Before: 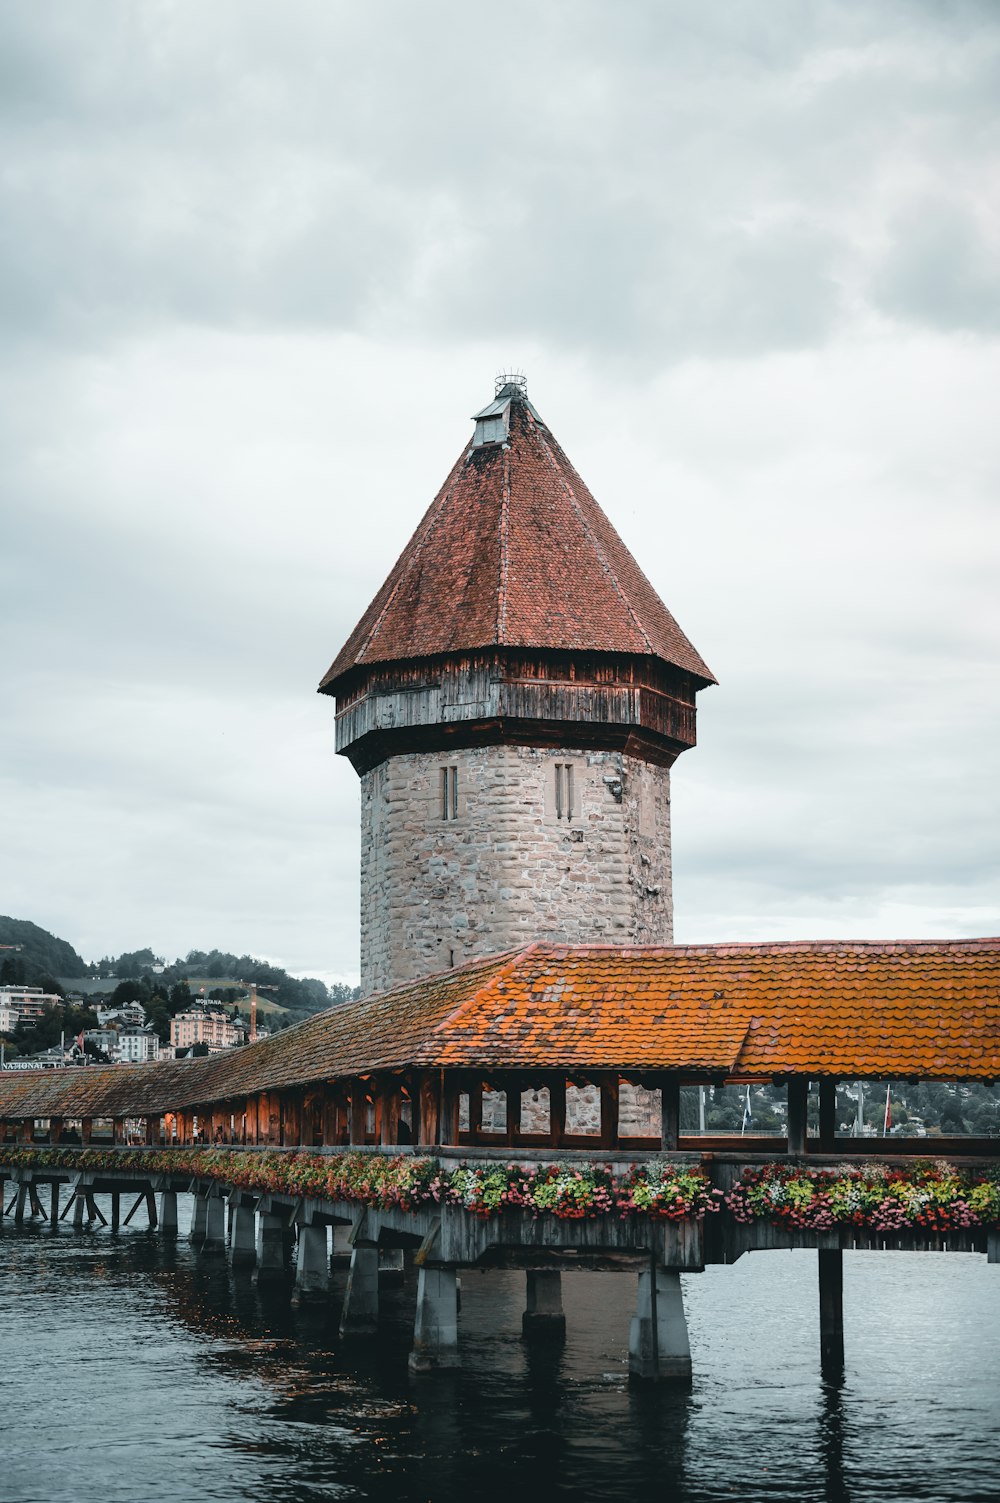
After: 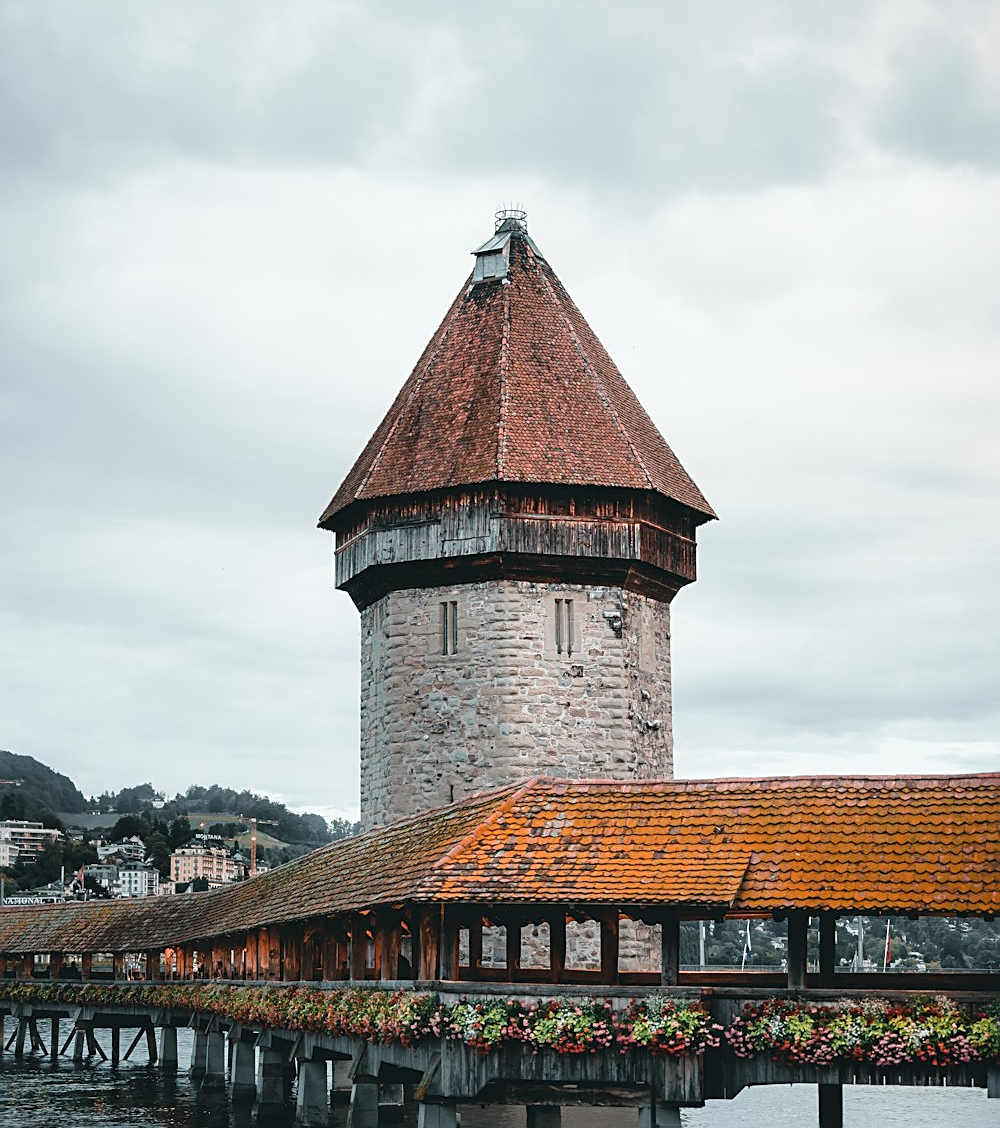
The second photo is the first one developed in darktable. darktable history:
crop: top 11.009%, bottom 13.938%
sharpen: on, module defaults
